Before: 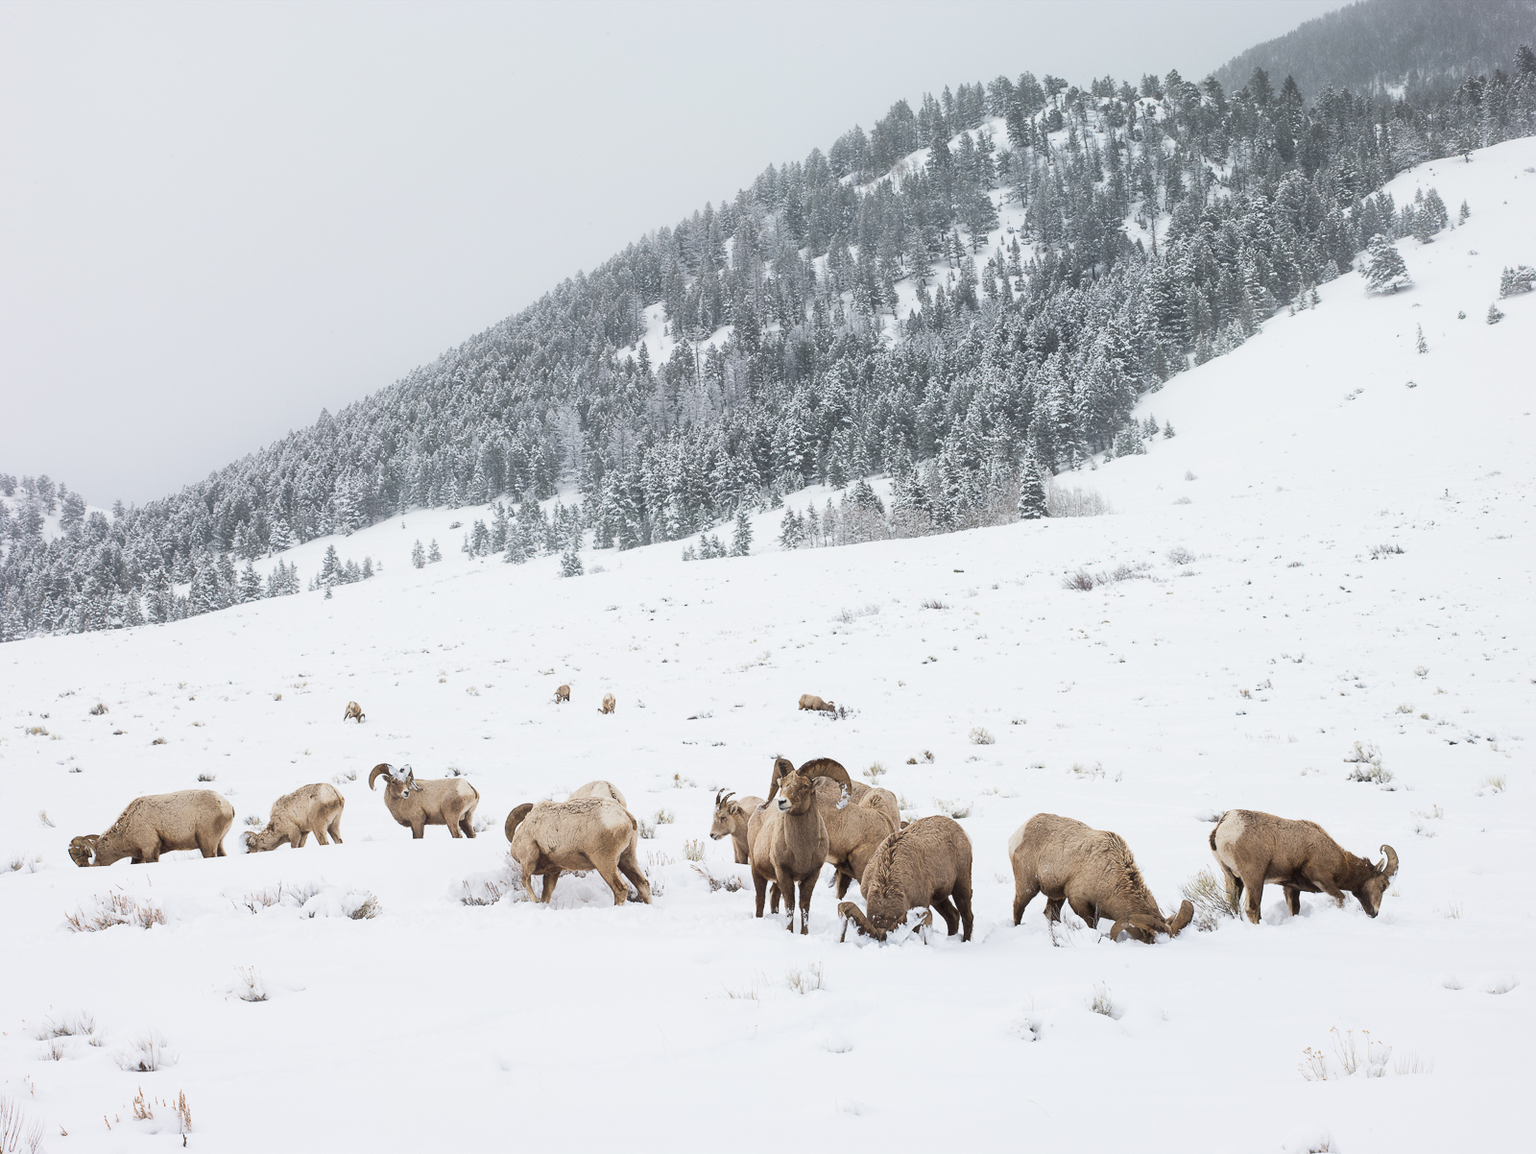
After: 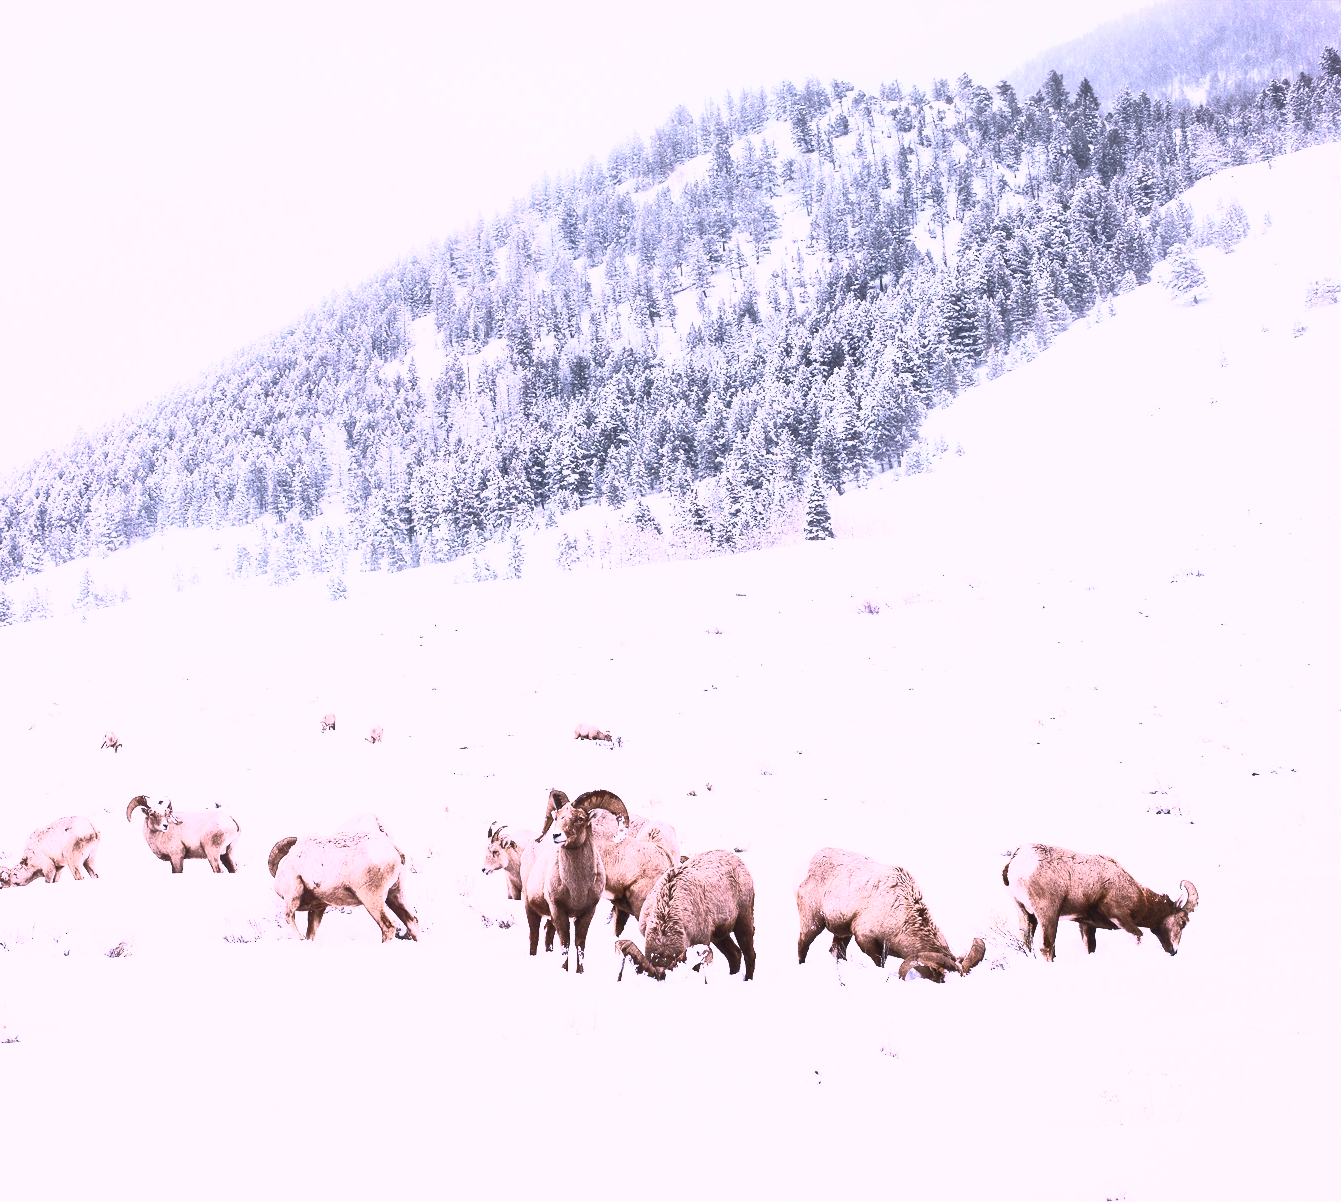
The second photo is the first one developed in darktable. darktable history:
crop: left 16.143%
contrast brightness saturation: contrast 0.839, brightness 0.592, saturation 0.591
color correction: highlights a* 15.03, highlights b* -24.68
